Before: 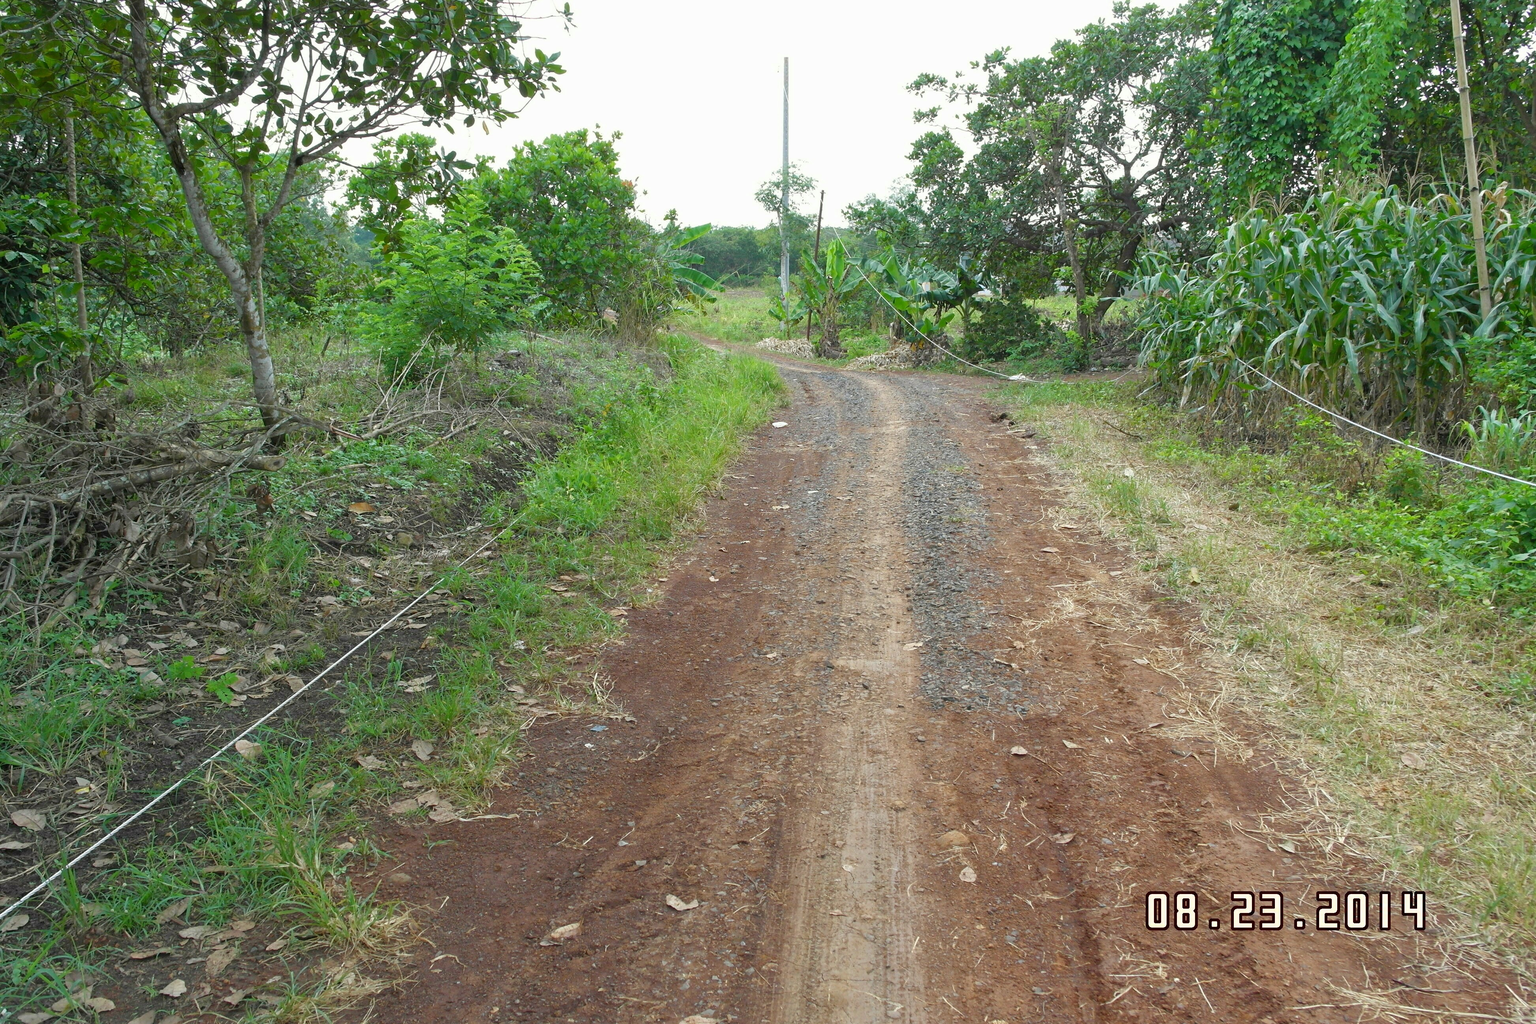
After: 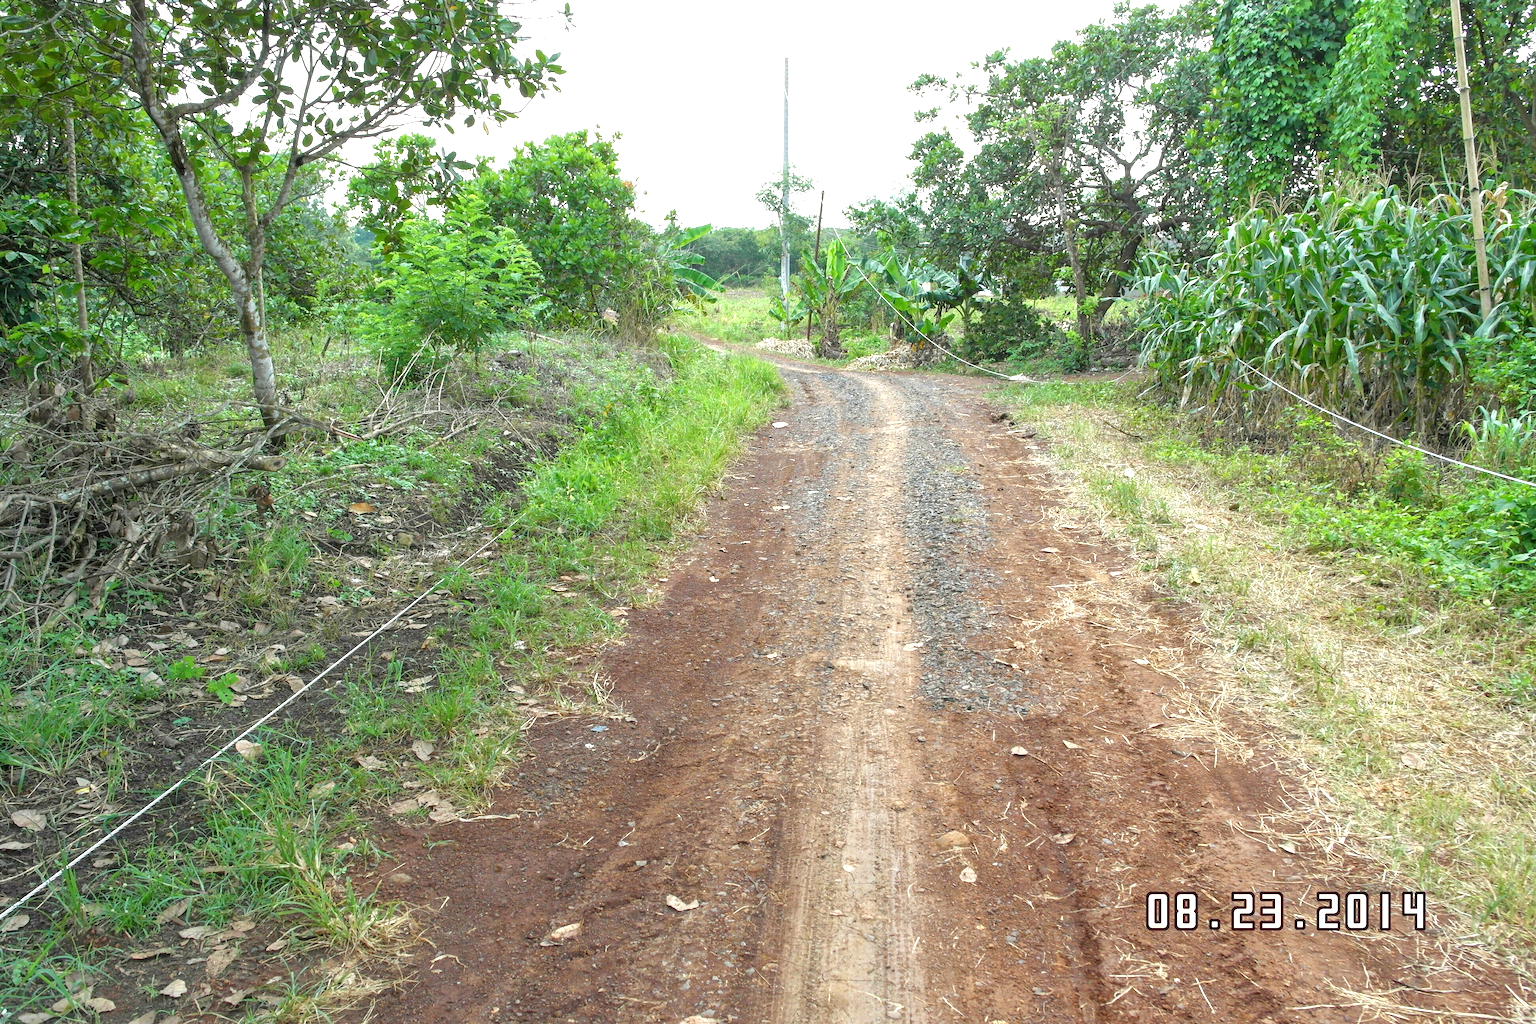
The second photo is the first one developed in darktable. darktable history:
exposure: exposure 0.659 EV, compensate exposure bias true, compensate highlight preservation false
local contrast: on, module defaults
